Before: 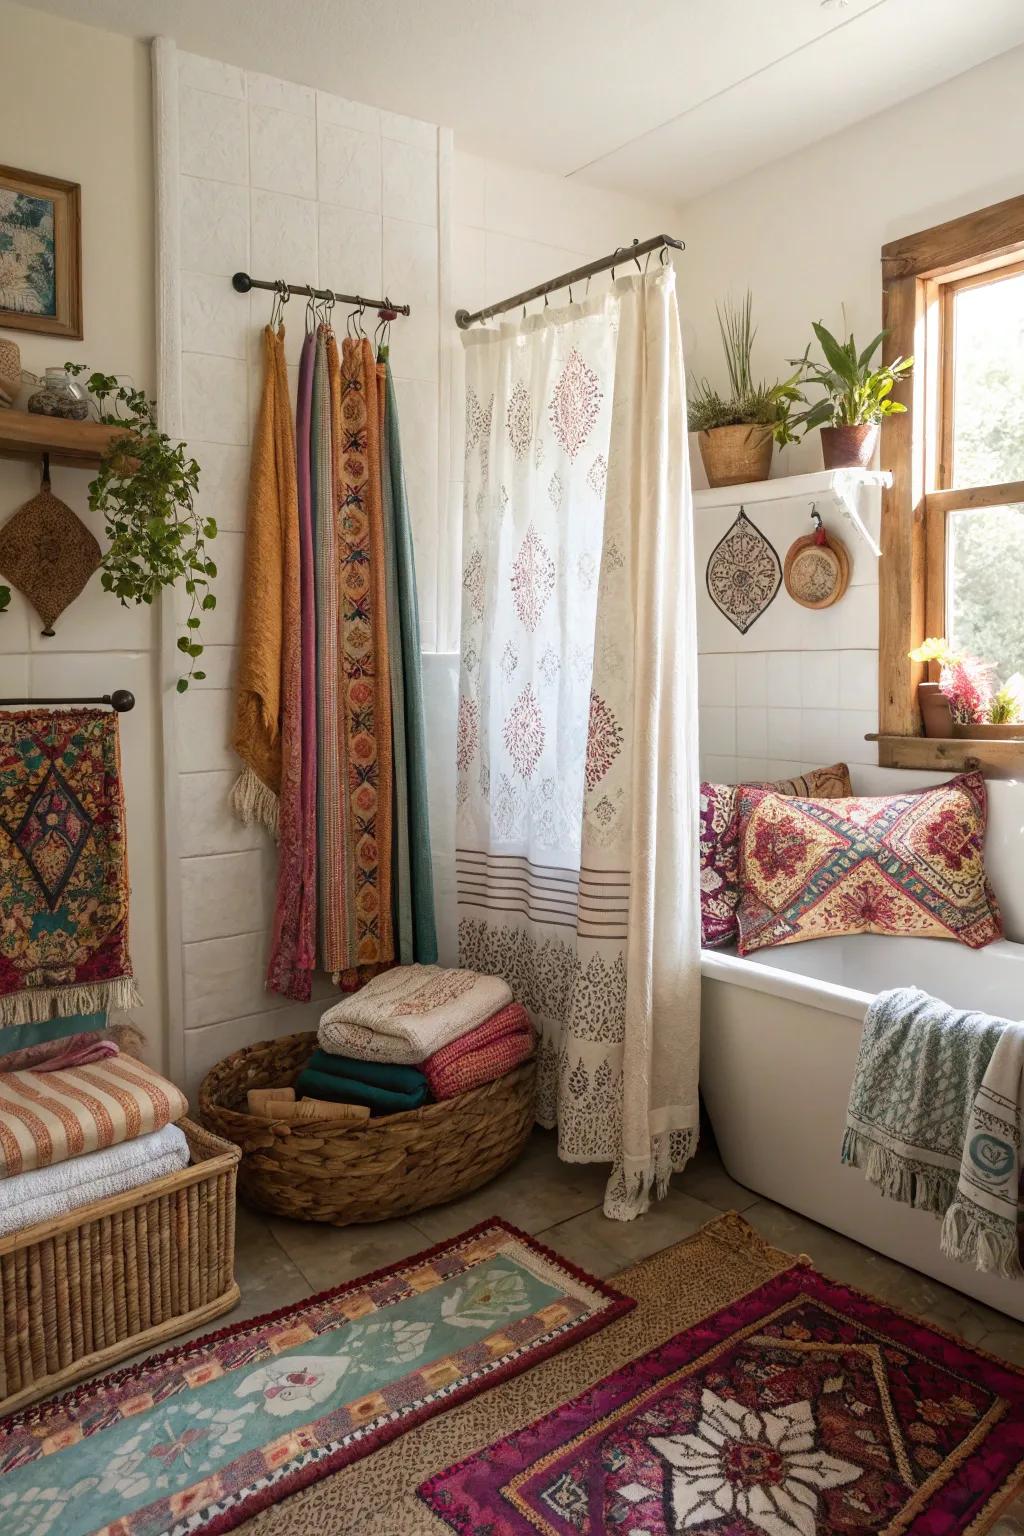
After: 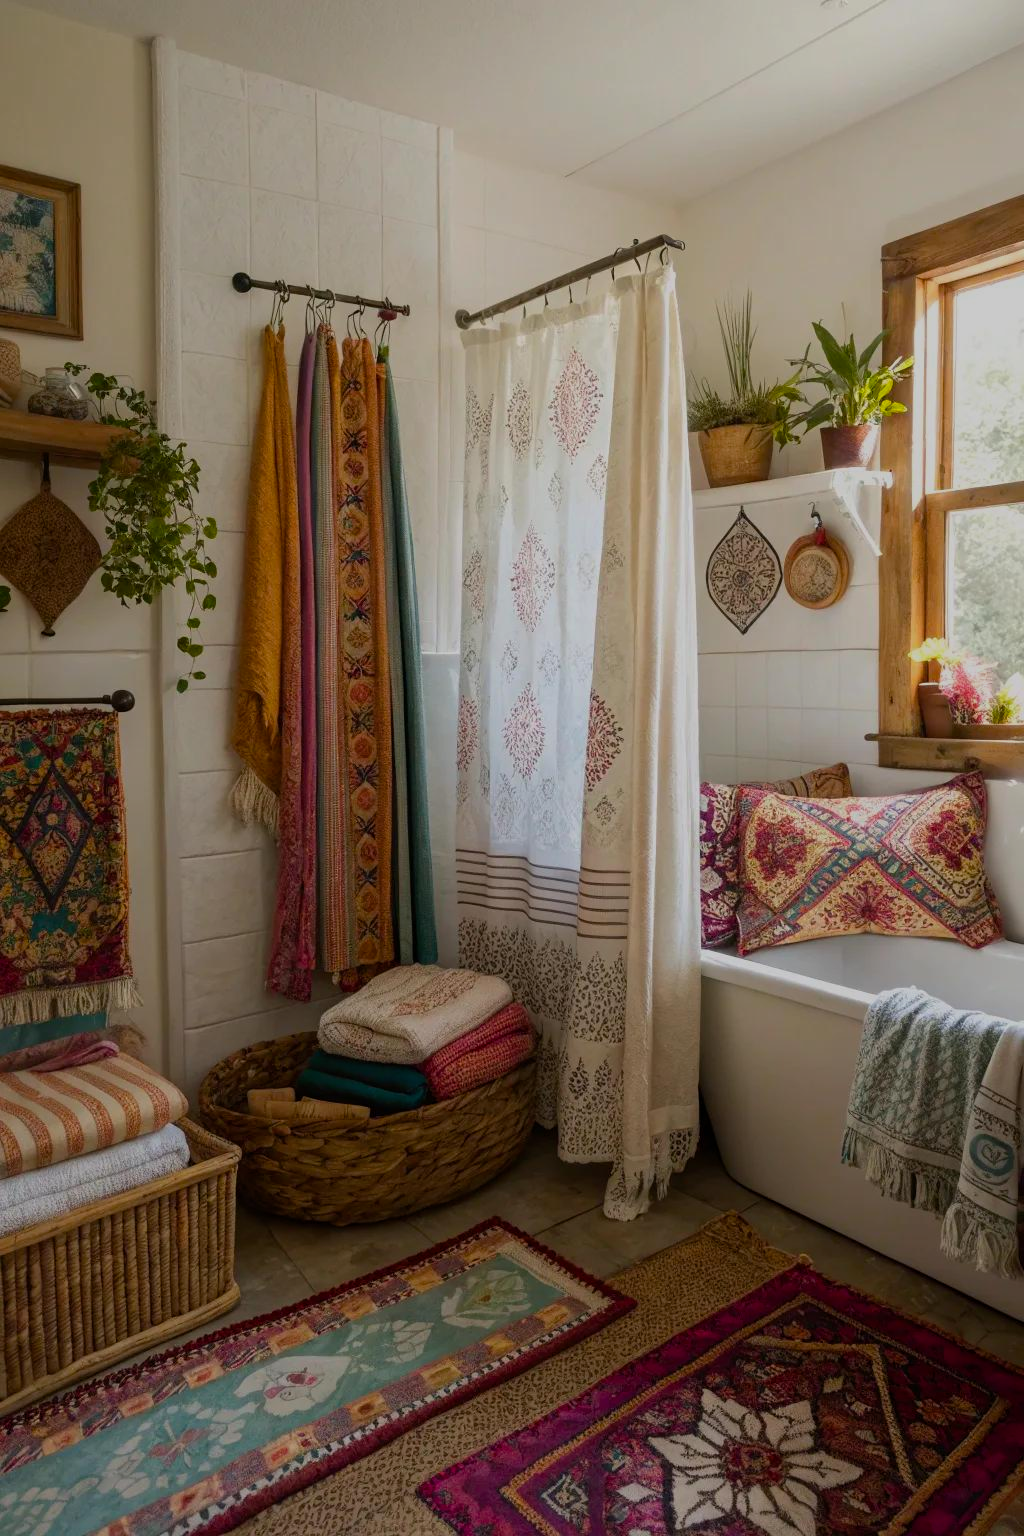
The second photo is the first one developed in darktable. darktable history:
color balance rgb: perceptual saturation grading › global saturation 20%, global vibrance 20%
exposure: black level correction 0, exposure -0.766 EV, compensate highlight preservation false
